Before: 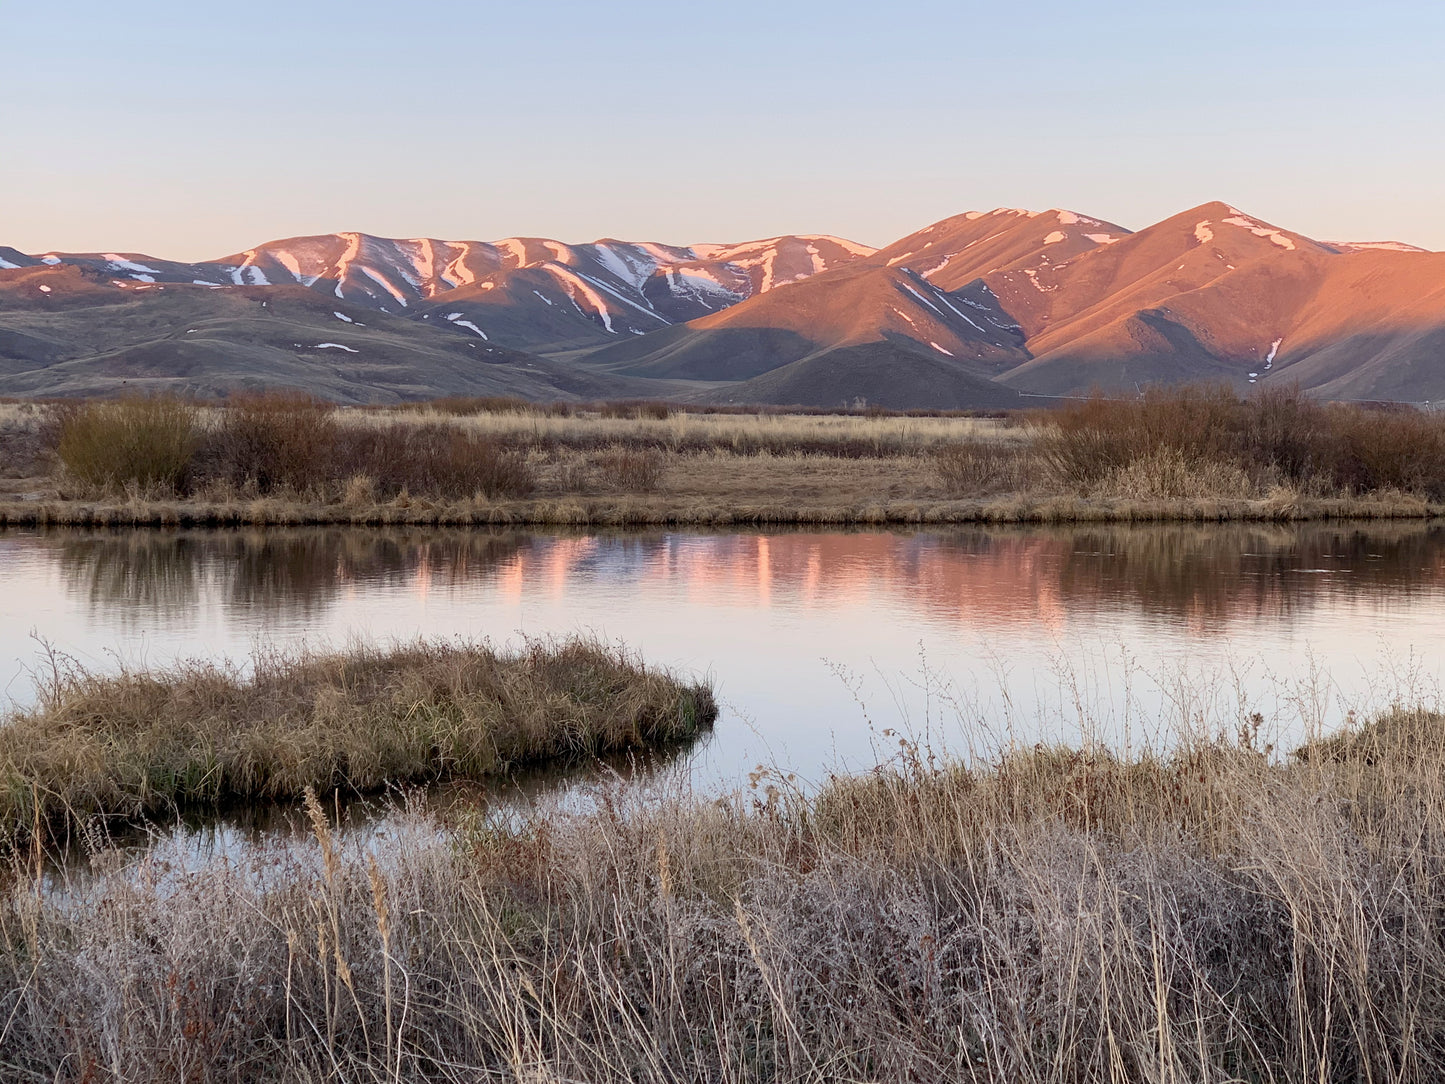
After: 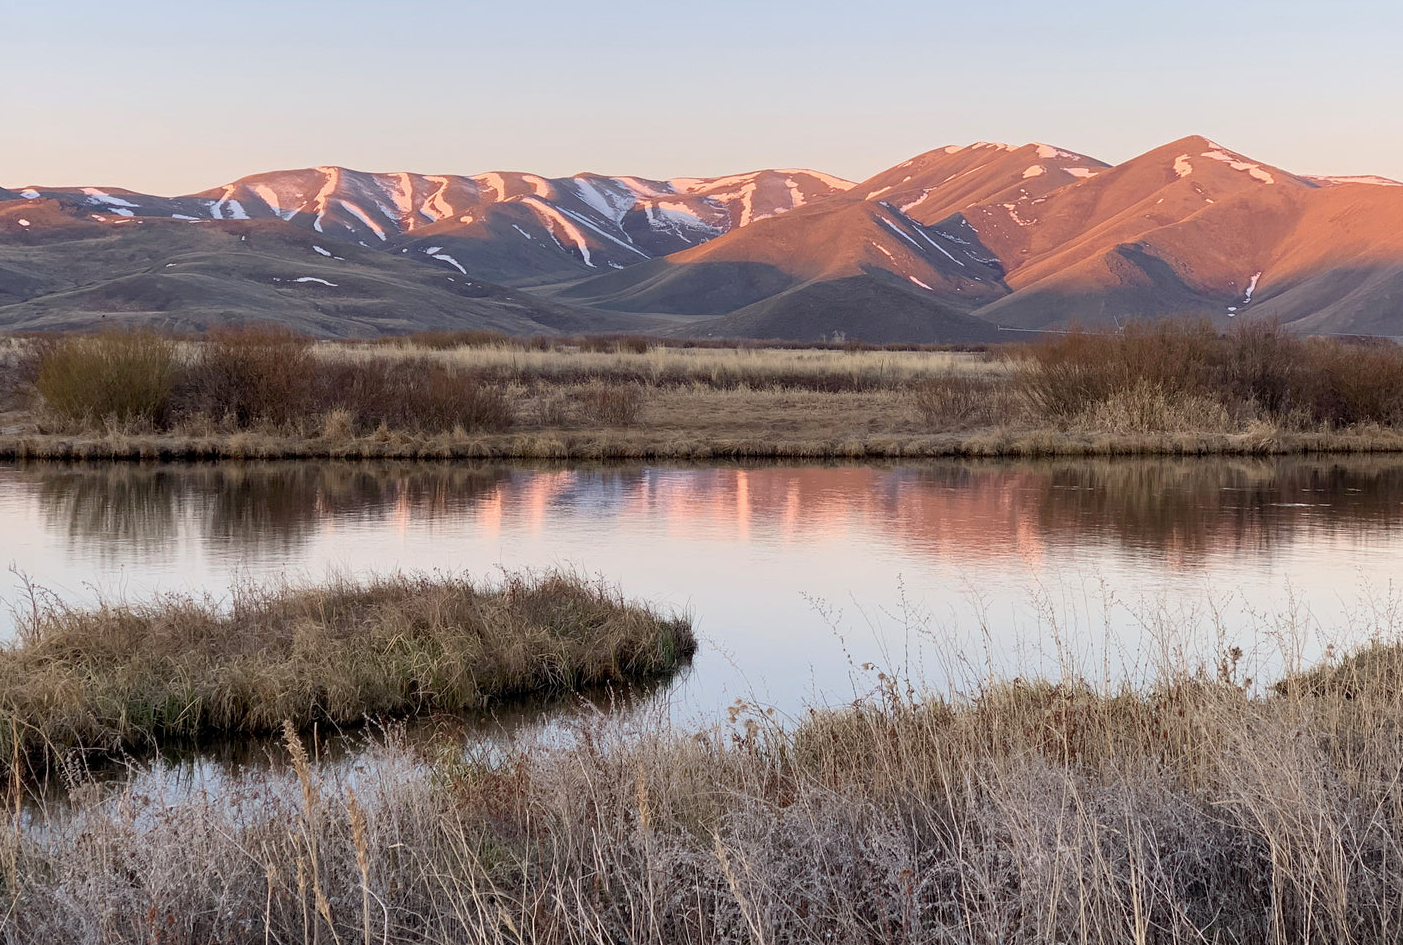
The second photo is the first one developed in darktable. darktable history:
crop: left 1.507%, top 6.147%, right 1.379%, bottom 6.637%
tone equalizer: on, module defaults
